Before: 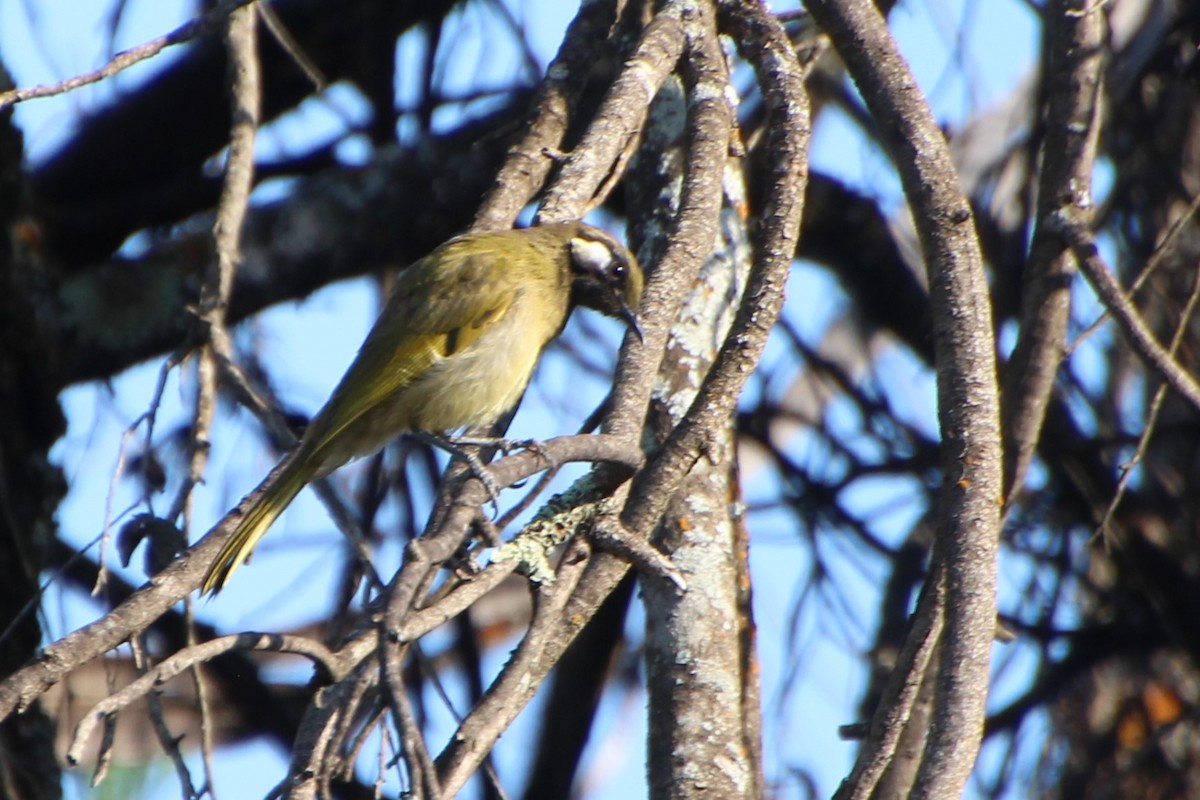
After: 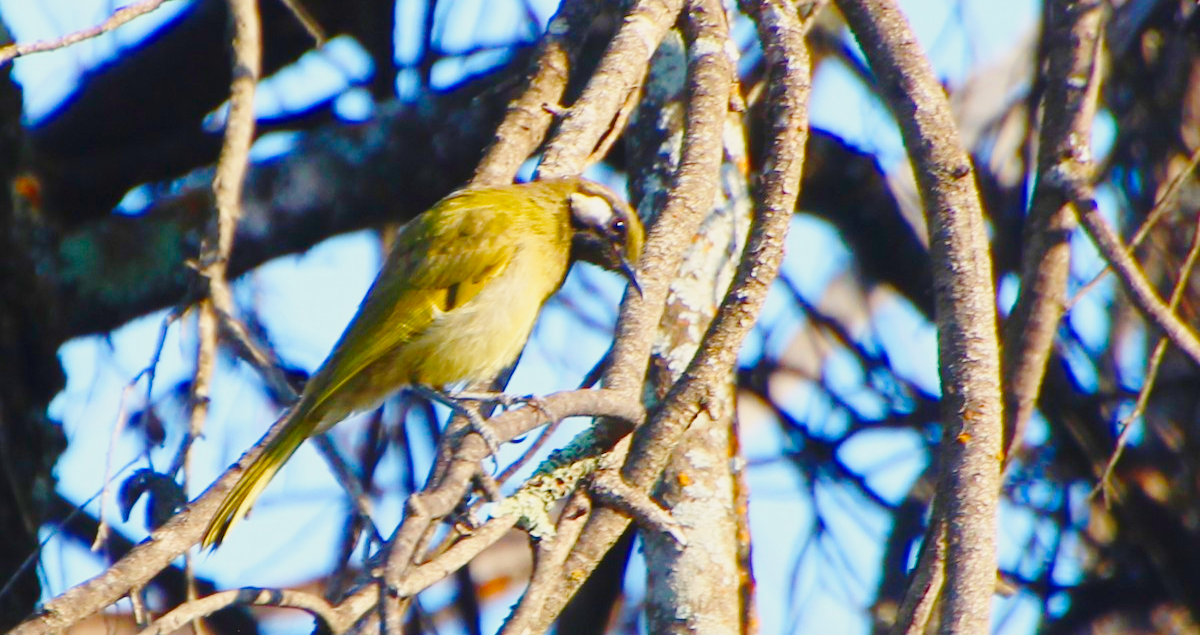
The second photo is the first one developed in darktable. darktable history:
color balance rgb: highlights gain › chroma 3.068%, highlights gain › hue 78.34°, perceptual saturation grading › global saturation 34.605%, perceptual saturation grading › highlights -29.965%, perceptual saturation grading › shadows 36.224%, global vibrance 24.131%, contrast -24.645%
crop and rotate: top 5.662%, bottom 14.899%
base curve: curves: ch0 [(0, 0) (0.028, 0.03) (0.121, 0.232) (0.46, 0.748) (0.859, 0.968) (1, 1)], preserve colors none
